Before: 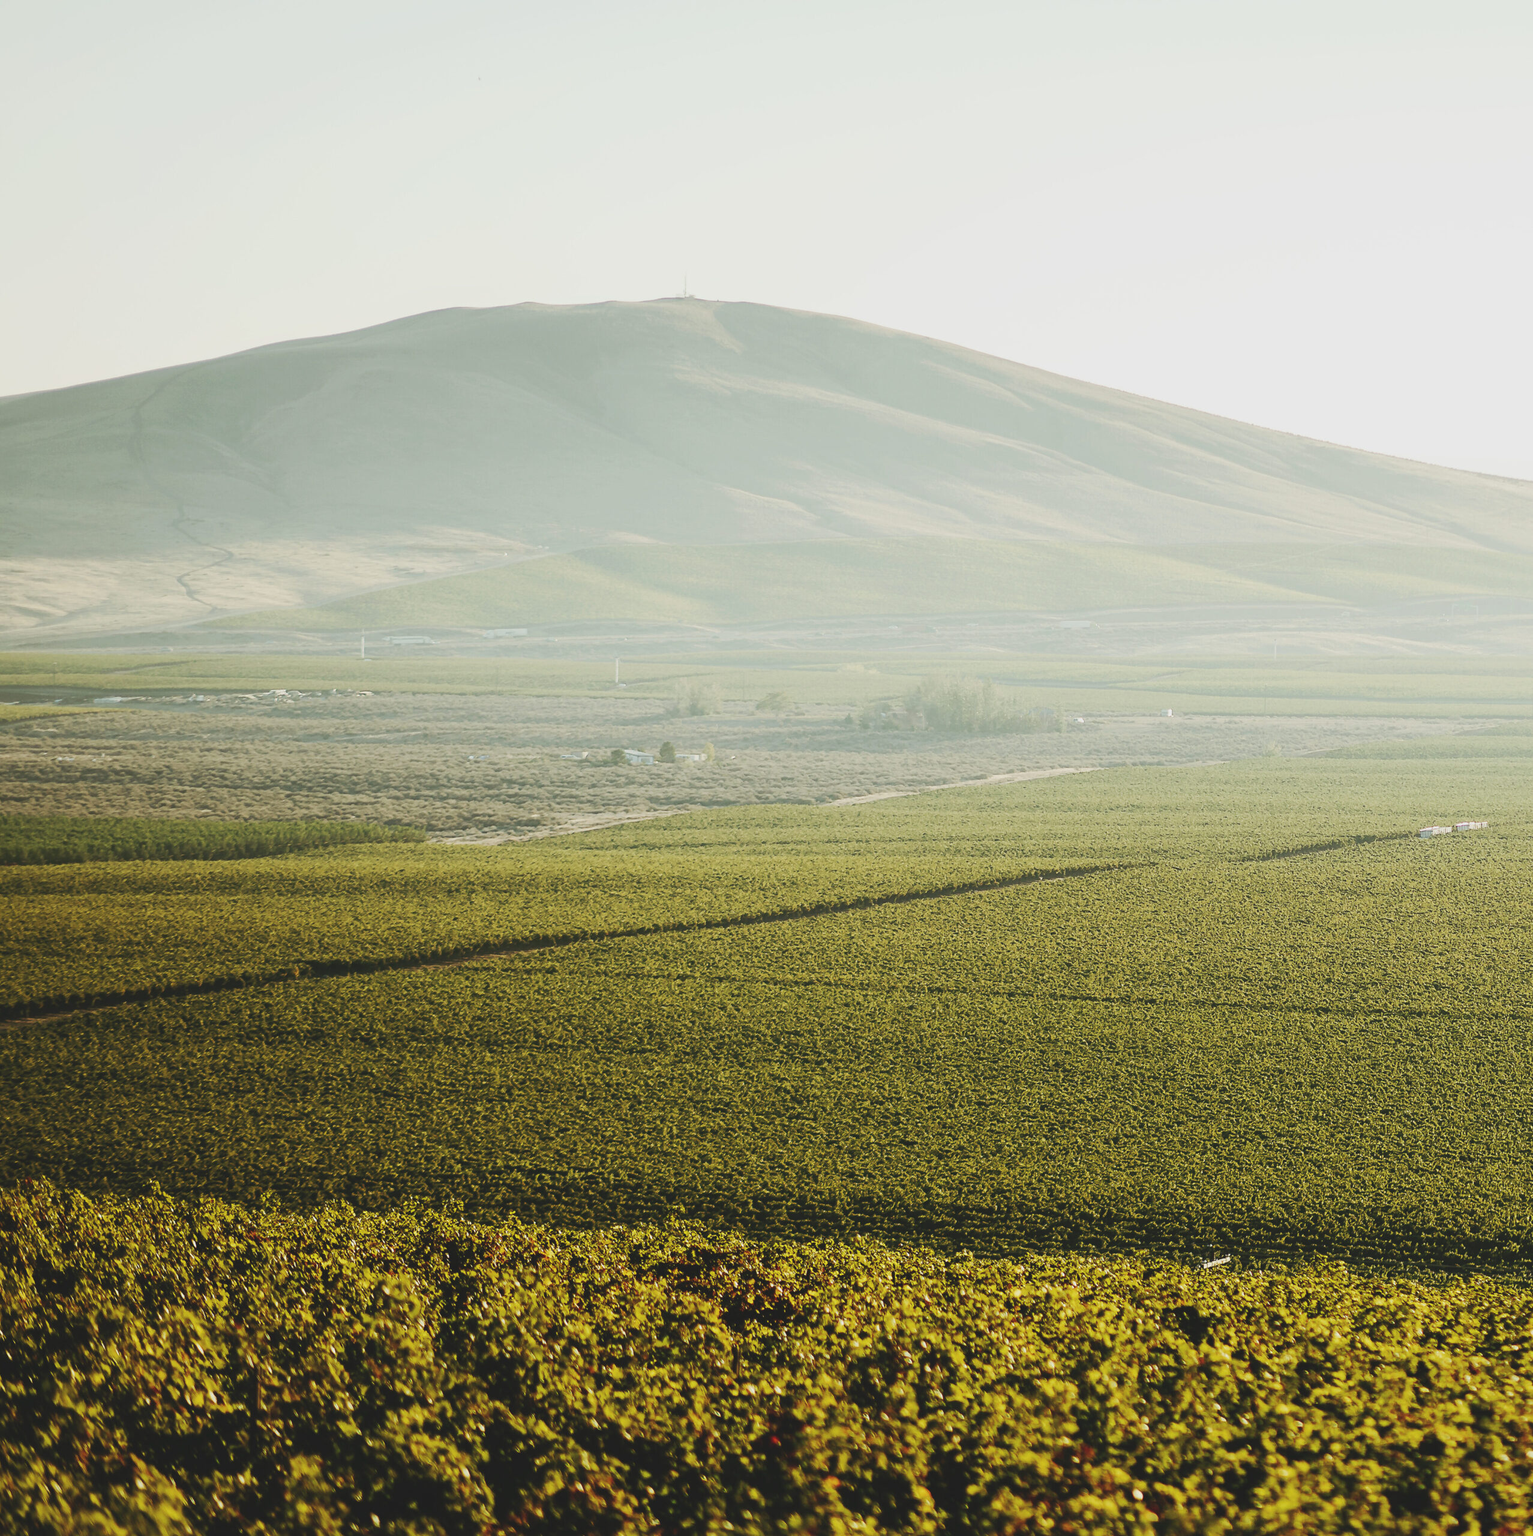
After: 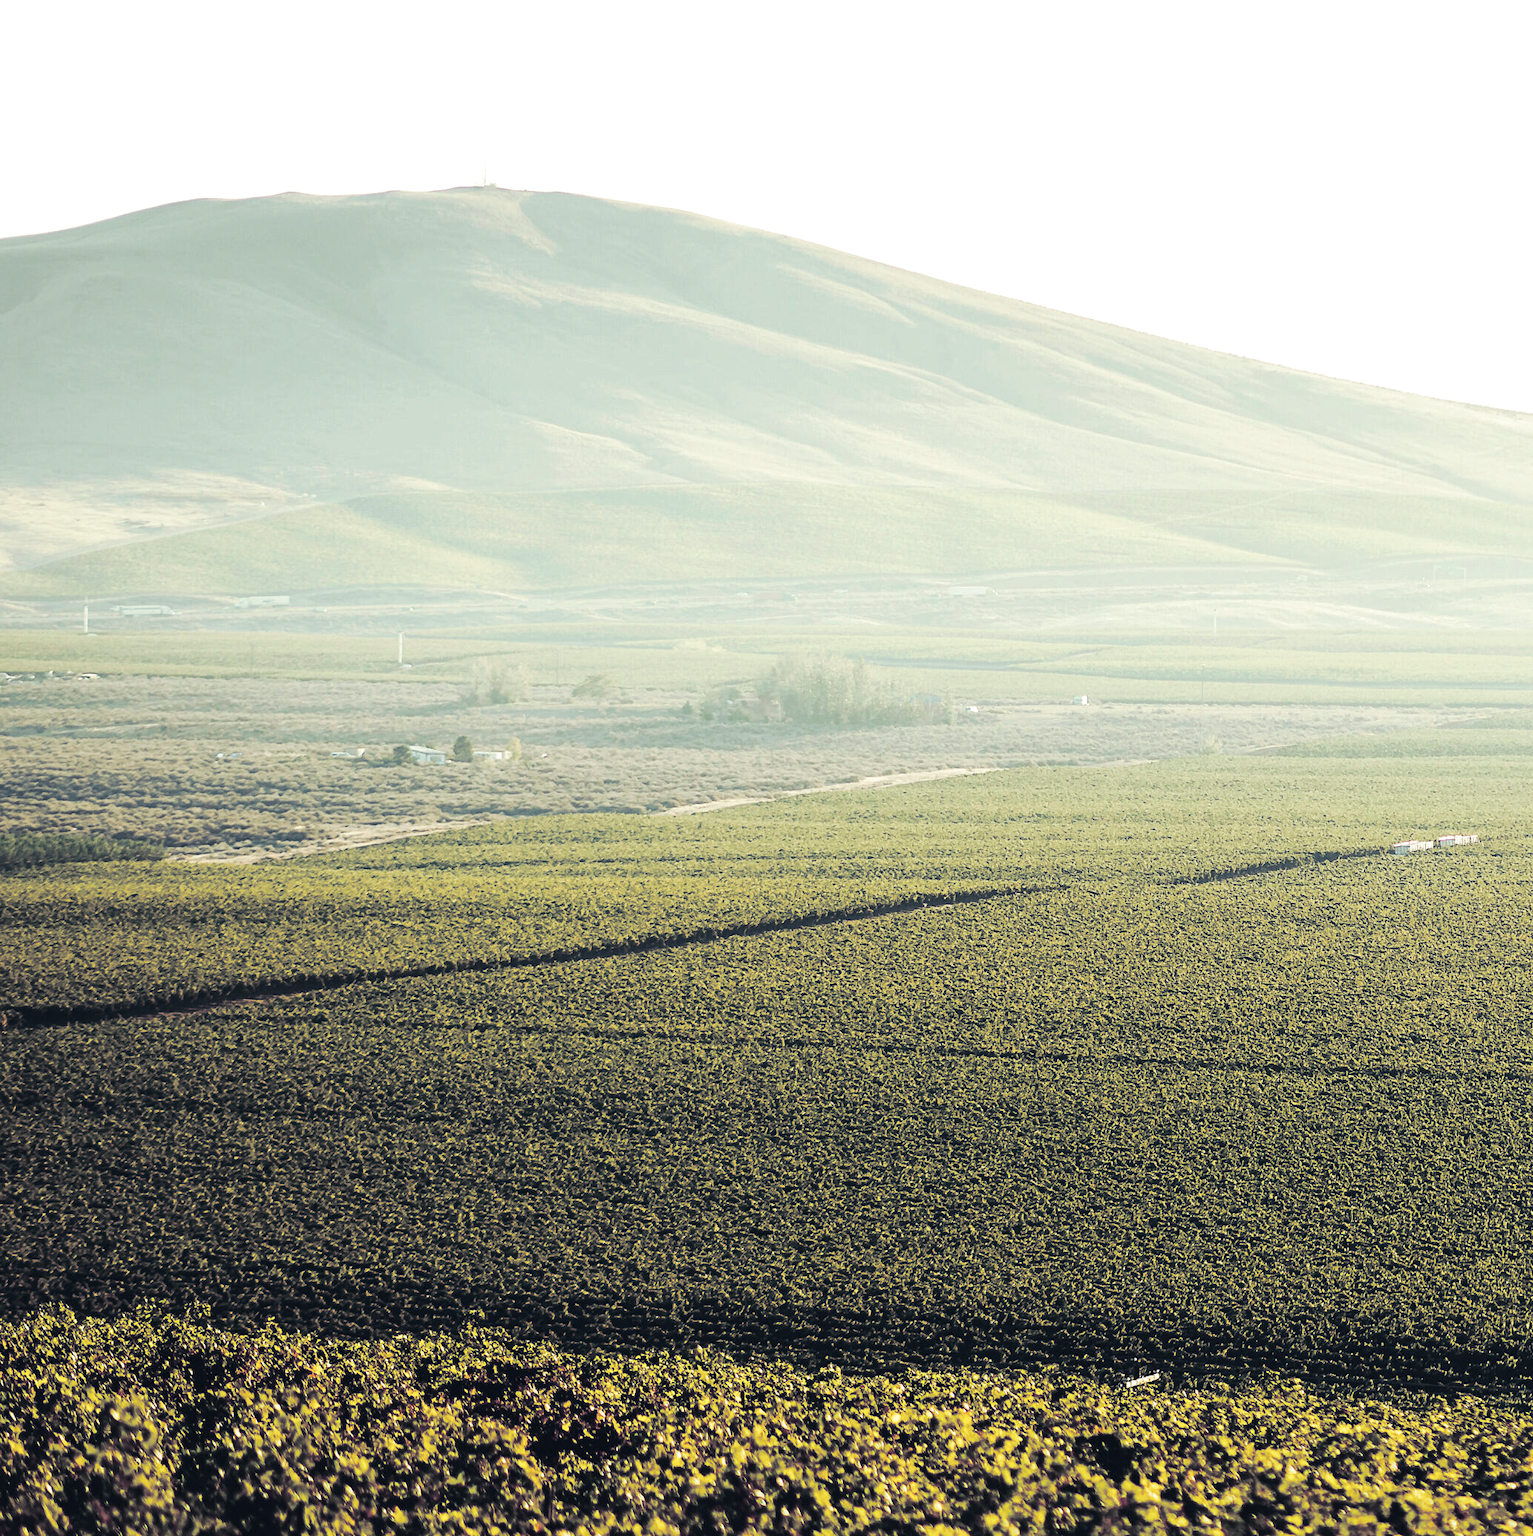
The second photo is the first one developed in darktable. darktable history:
color balance rgb: shadows lift › luminance -20%, power › hue 72.24°, highlights gain › luminance 15%, global offset › hue 171.6°, perceptual saturation grading › highlights -15%, perceptual saturation grading › shadows 25%, global vibrance 35%, contrast 10%
contrast brightness saturation: saturation -0.17
split-toning: shadows › hue 230.4°
crop: left 19.159%, top 9.58%, bottom 9.58%
